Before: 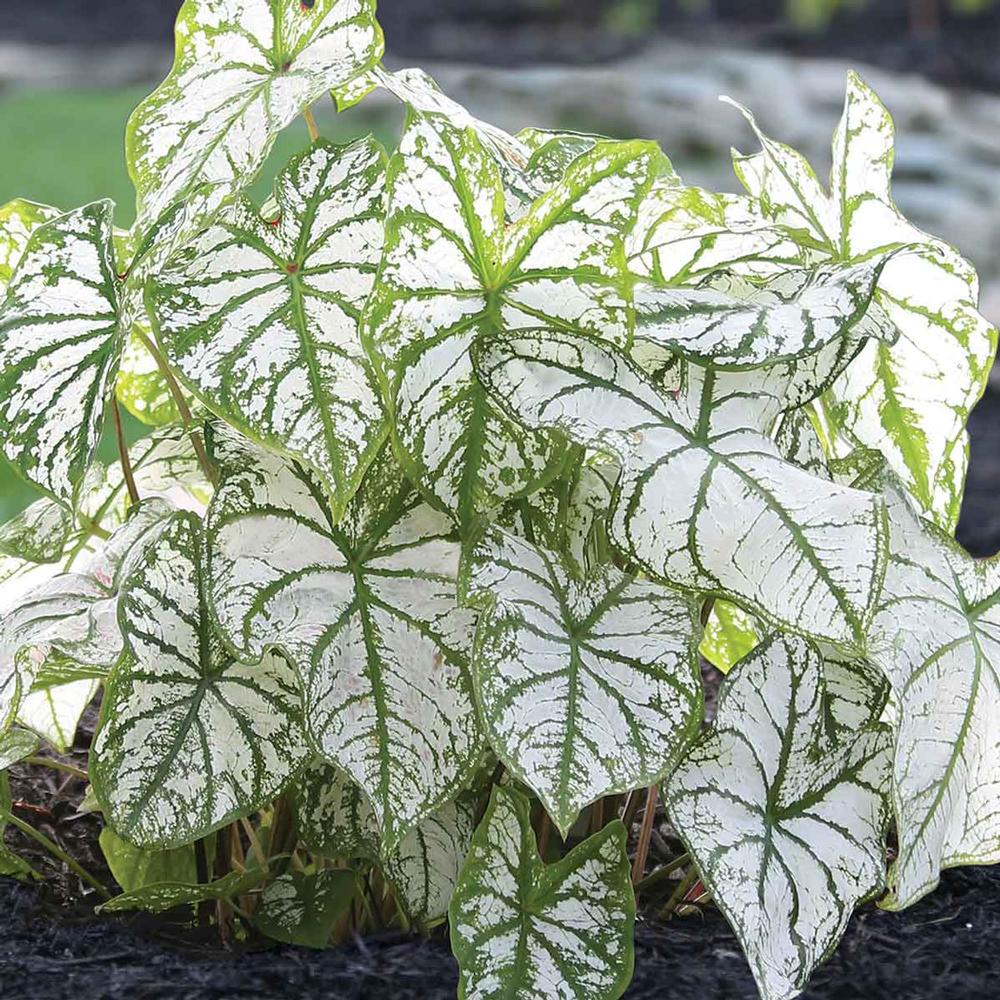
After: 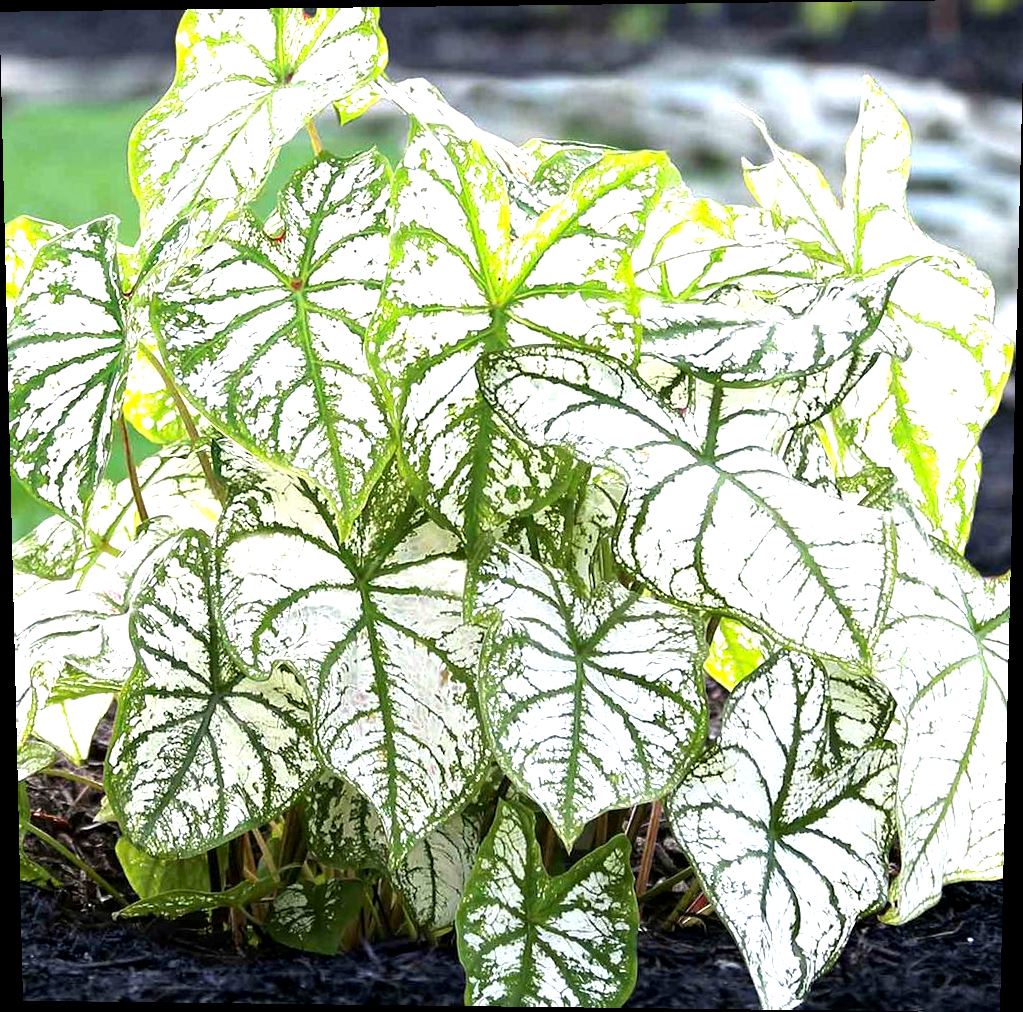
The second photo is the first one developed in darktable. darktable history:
rotate and perspective: lens shift (vertical) 0.048, lens shift (horizontal) -0.024, automatic cropping off
color balance: lift [0.991, 1, 1, 1], gamma [0.996, 1, 1, 1], input saturation 98.52%, contrast 20.34%, output saturation 103.72%
exposure: black level correction 0, exposure 0.5 EV, compensate exposure bias true, compensate highlight preservation false
